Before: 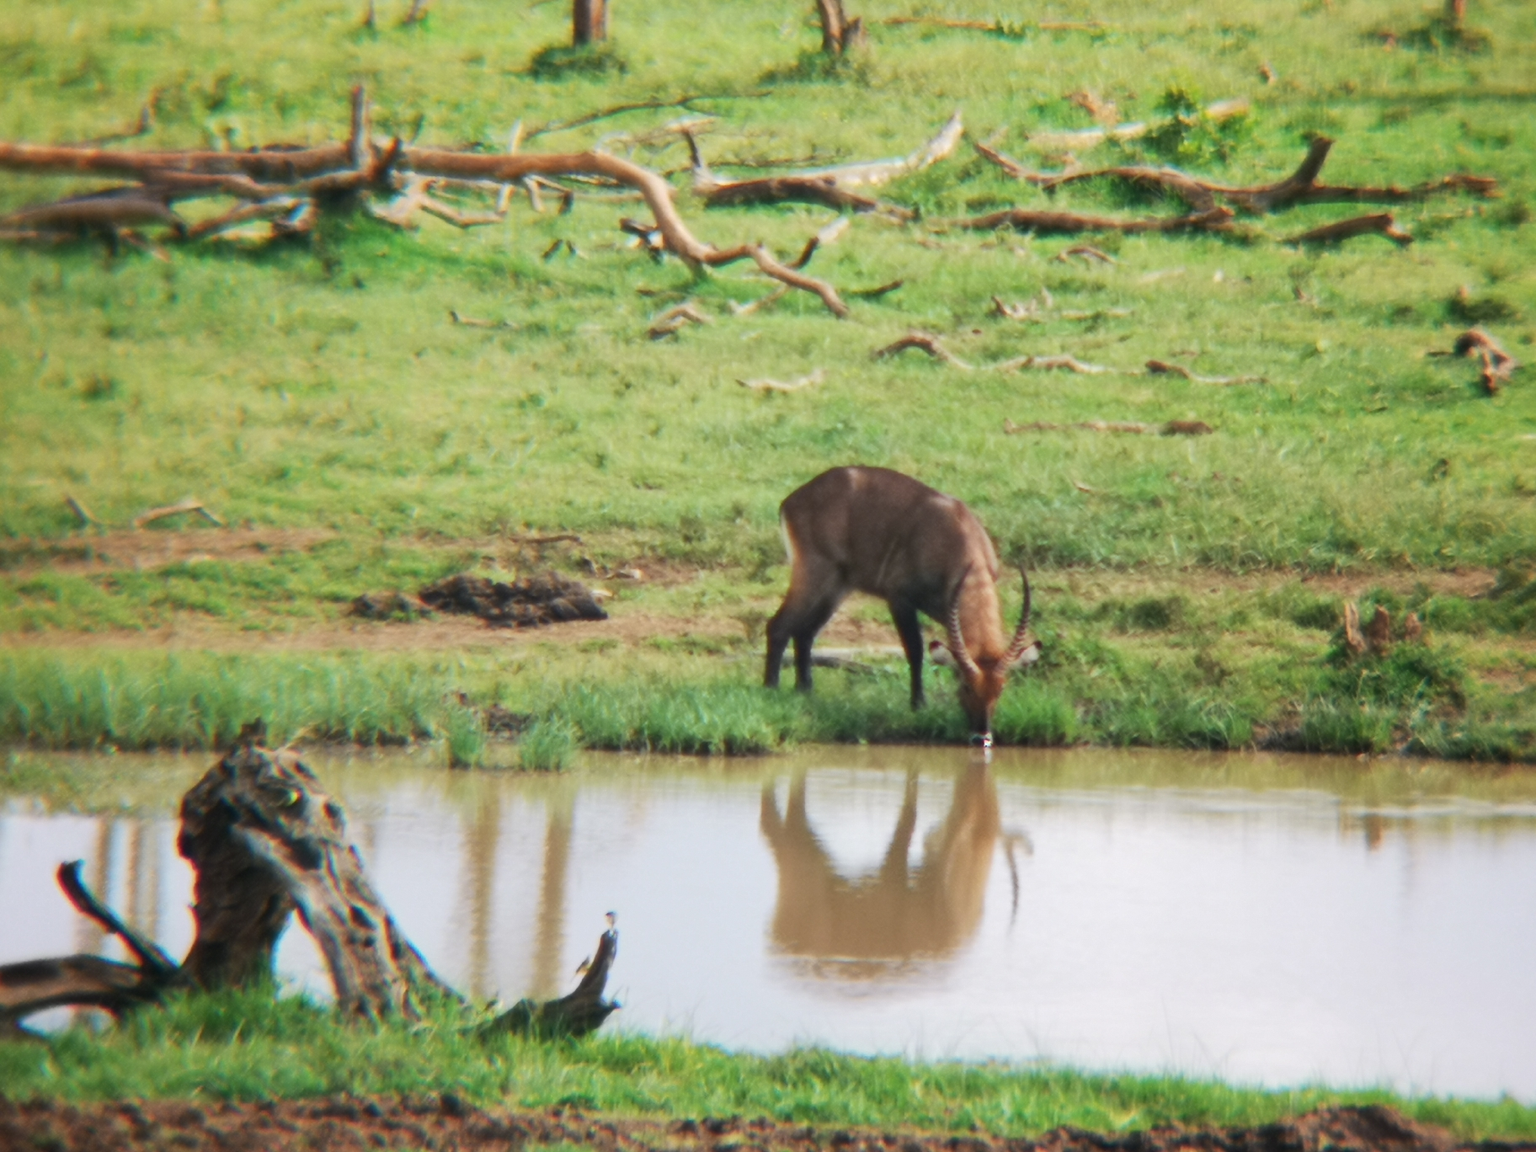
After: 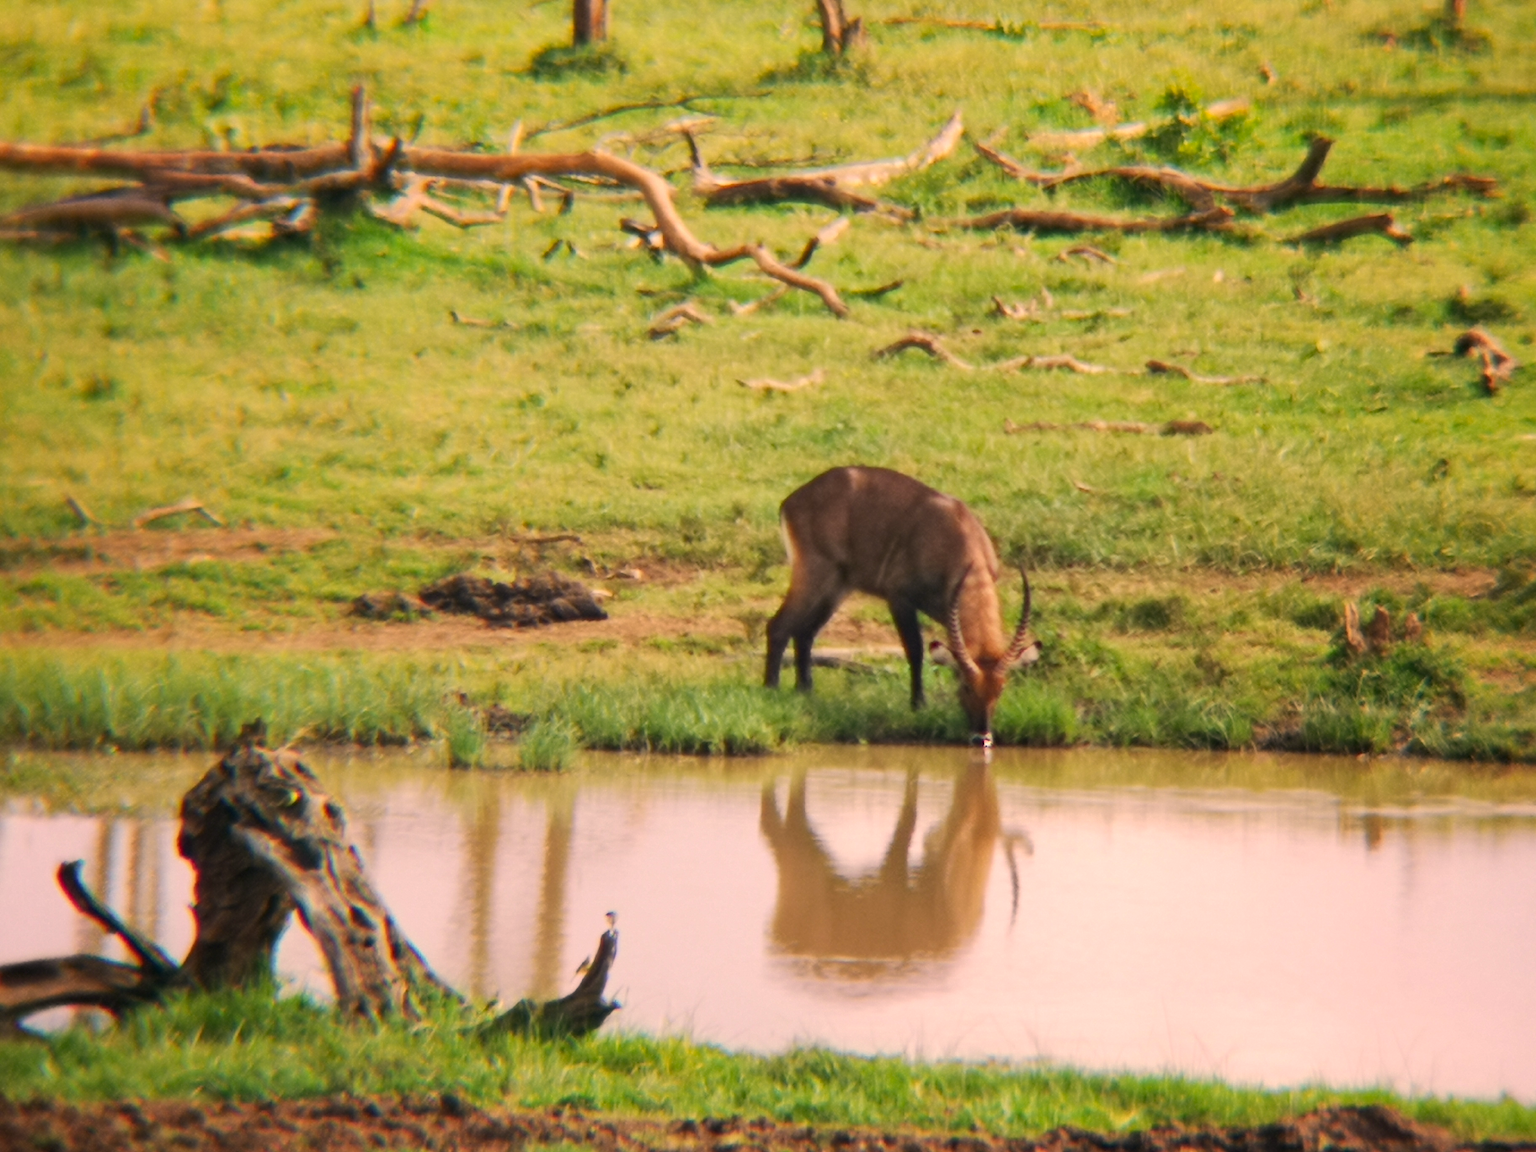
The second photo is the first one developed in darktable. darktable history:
haze removal: compatibility mode true, adaptive false
color correction: highlights a* 17.85, highlights b* 18.57
